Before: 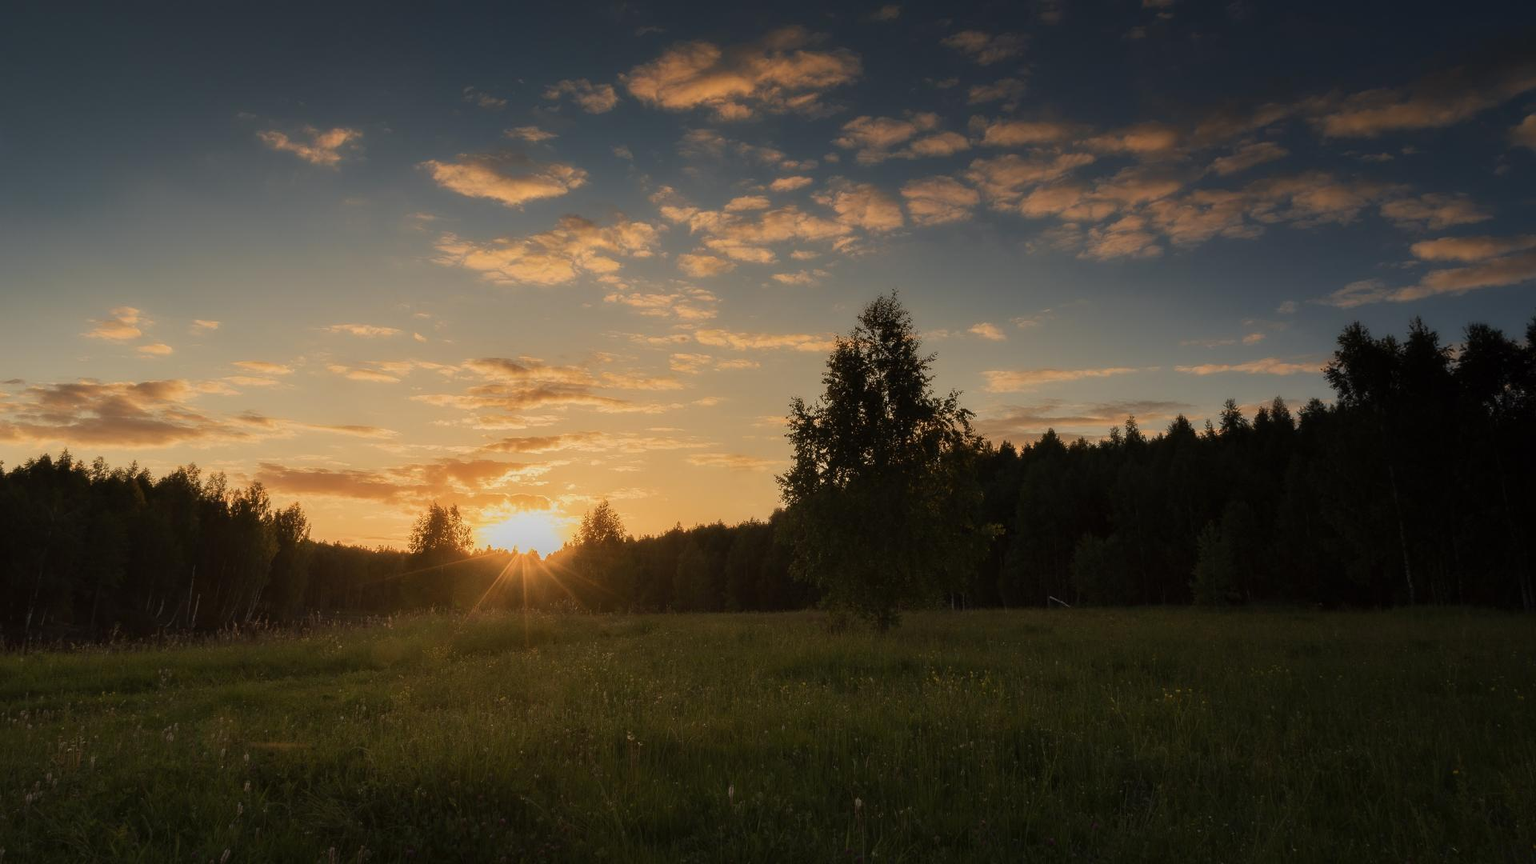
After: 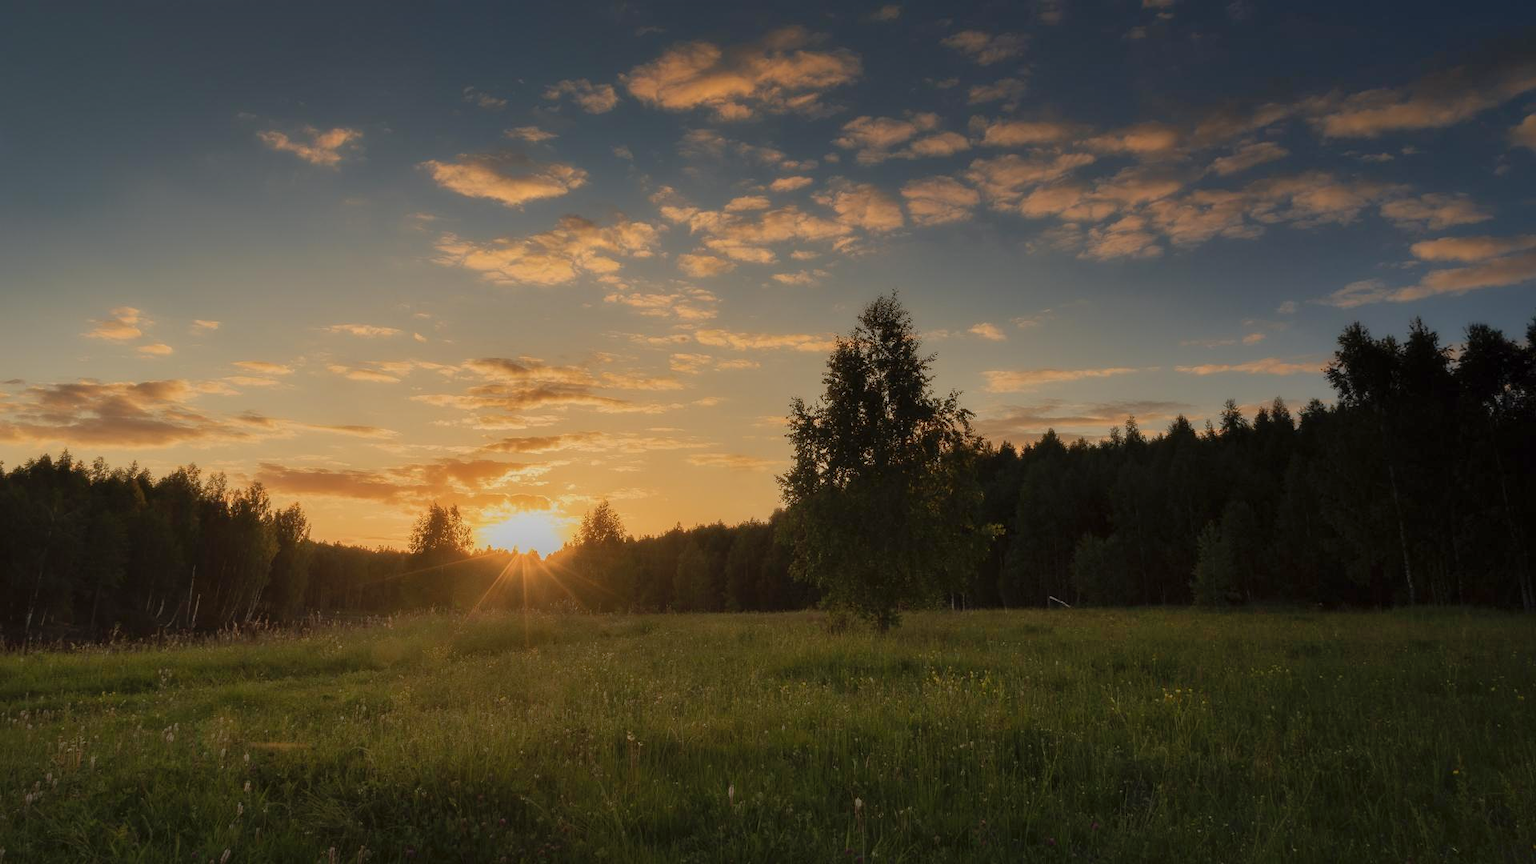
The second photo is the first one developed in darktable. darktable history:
shadows and highlights: on, module defaults
color balance rgb: global vibrance 10%
